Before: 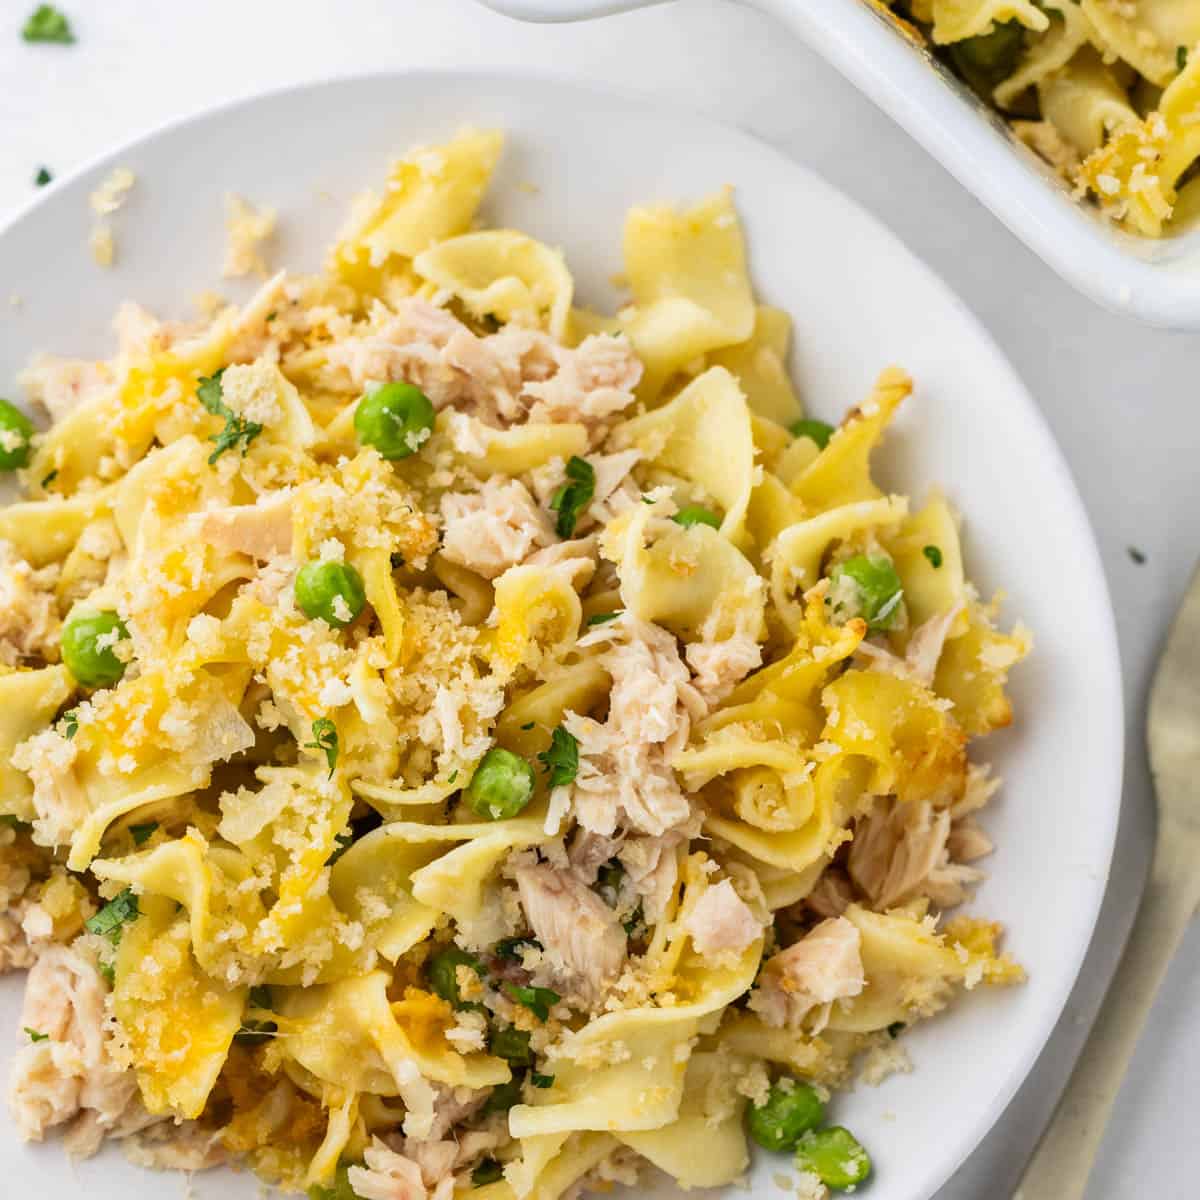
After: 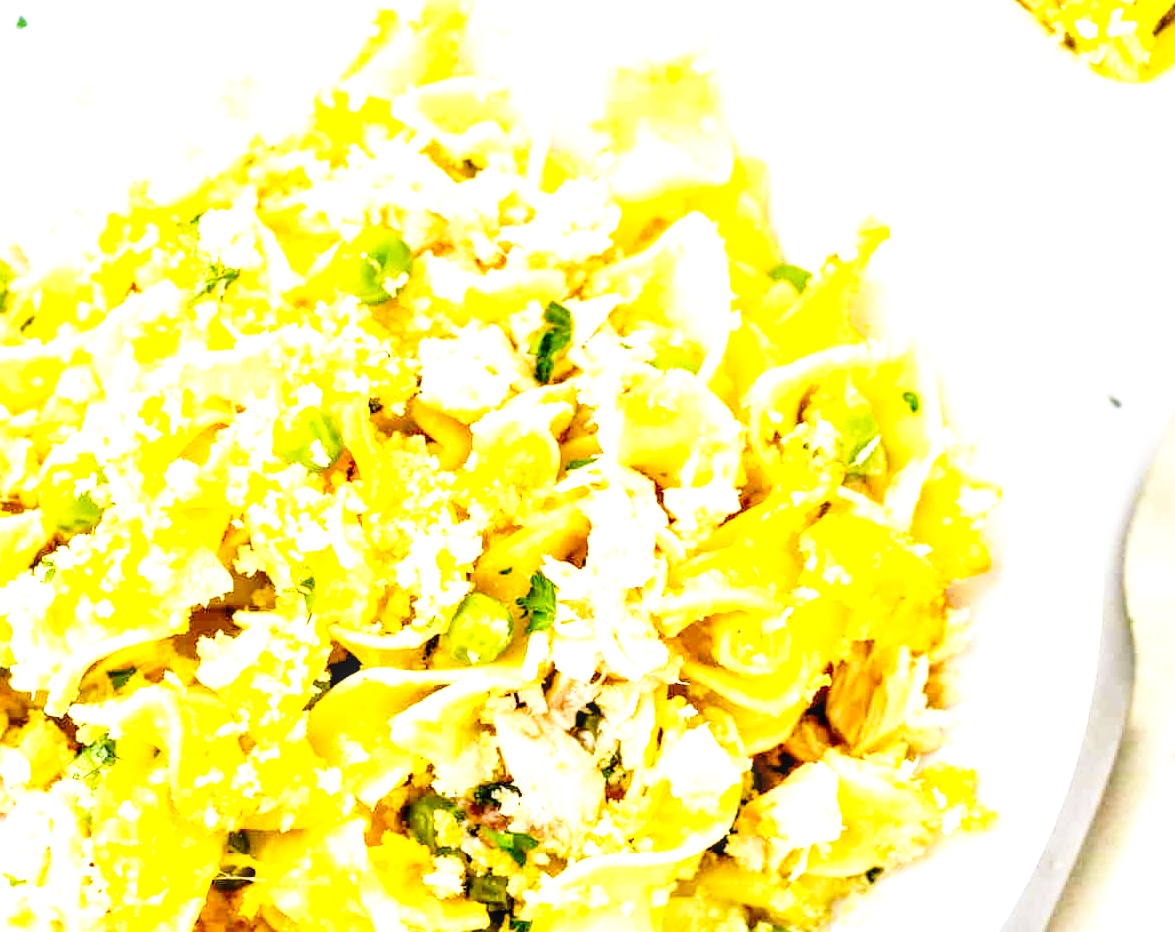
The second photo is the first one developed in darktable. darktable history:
color balance rgb: global offset › luminance -0.901%, linear chroma grading › global chroma 8.677%, perceptual saturation grading › global saturation 25.55%
crop and rotate: left 1.845%, top 12.946%, right 0.205%, bottom 9.329%
local contrast: detail 130%
levels: gray 59.33%
tone equalizer: -8 EV -1.06 EV, -7 EV -0.984 EV, -6 EV -0.906 EV, -5 EV -0.593 EV, -3 EV 0.579 EV, -2 EV 0.865 EV, -1 EV 1 EV, +0 EV 1.08 EV, mask exposure compensation -0.504 EV
exposure: exposure 0.658 EV, compensate highlight preservation false
base curve: curves: ch0 [(0, 0) (0.036, 0.037) (0.121, 0.228) (0.46, 0.76) (0.859, 0.983) (1, 1)], preserve colors none
